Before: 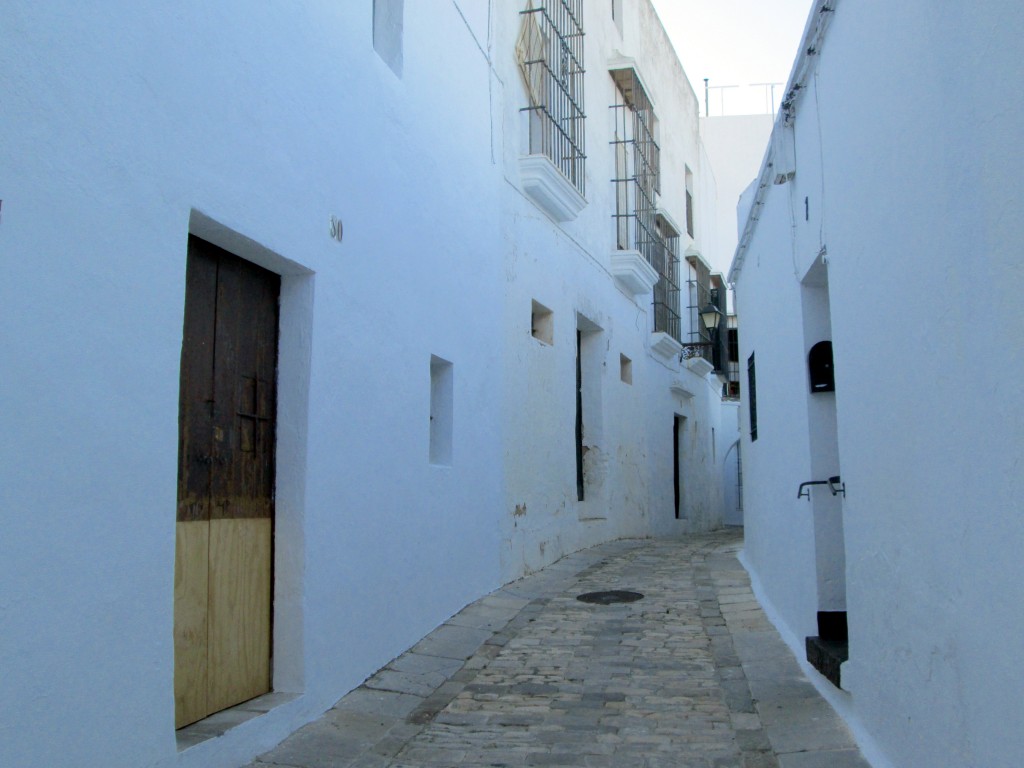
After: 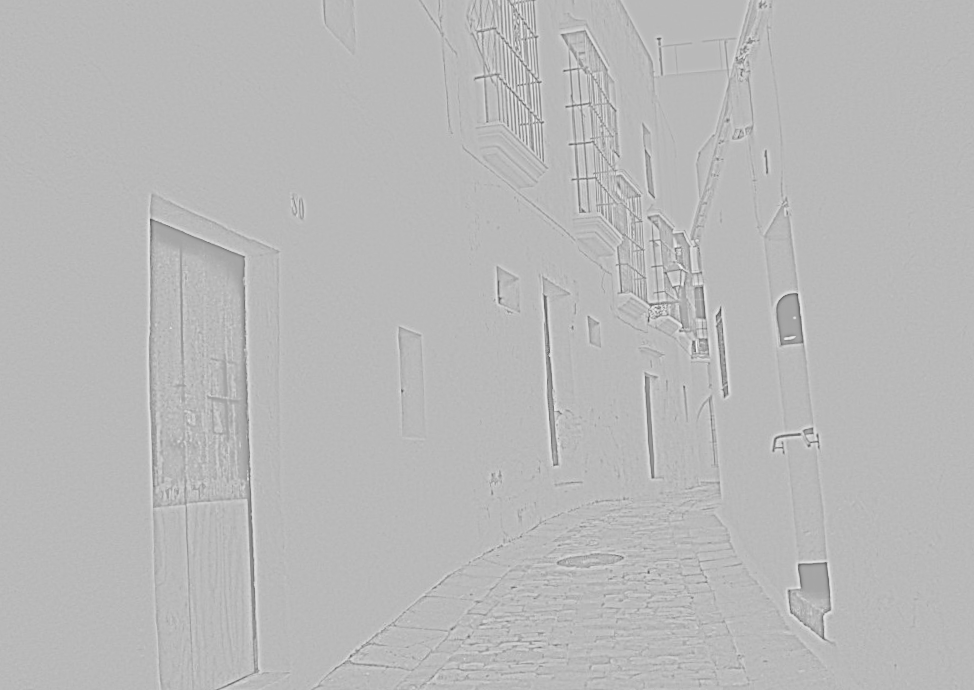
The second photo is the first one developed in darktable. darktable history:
sharpen: on, module defaults
crop: left 1.743%, right 0.268%, bottom 2.011%
rotate and perspective: rotation -3°, crop left 0.031, crop right 0.968, crop top 0.07, crop bottom 0.93
local contrast: highlights 100%, shadows 100%, detail 200%, midtone range 0.2
exposure: black level correction 0.01, exposure 0.011 EV, compensate highlight preservation false
base curve: curves: ch0 [(0, 0) (0.007, 0.004) (0.027, 0.03) (0.046, 0.07) (0.207, 0.54) (0.442, 0.872) (0.673, 0.972) (1, 1)], preserve colors none
highpass: sharpness 9.84%, contrast boost 9.94%
contrast equalizer: y [[0.5, 0.488, 0.462, 0.461, 0.491, 0.5], [0.5 ×6], [0.5 ×6], [0 ×6], [0 ×6]]
